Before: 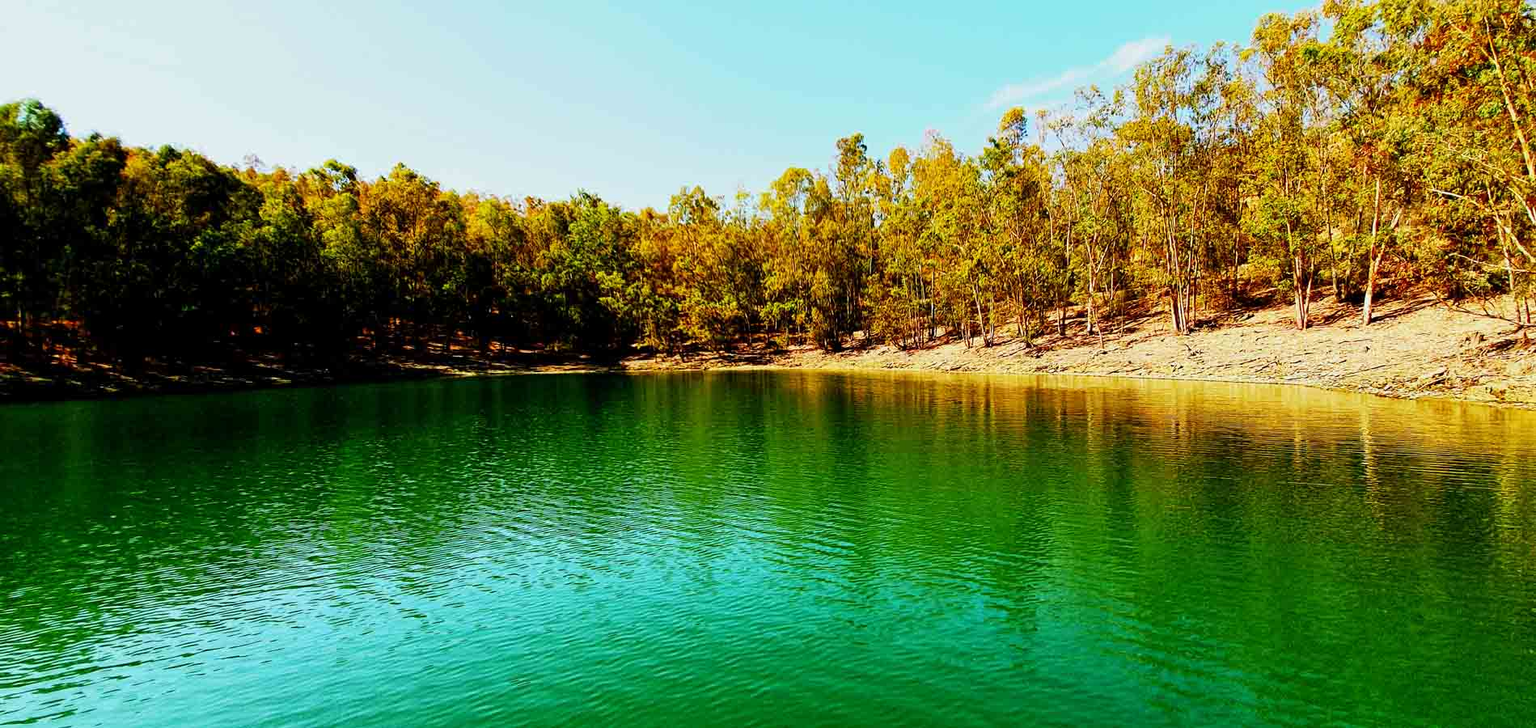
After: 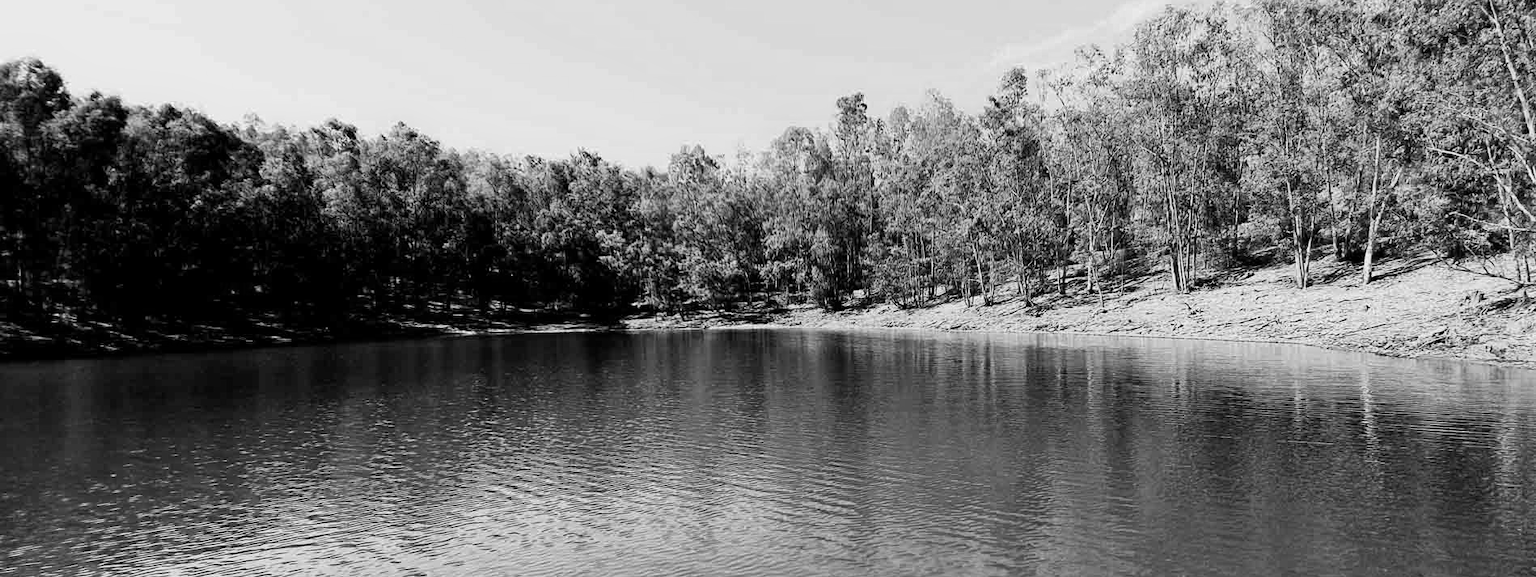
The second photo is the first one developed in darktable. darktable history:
monochrome: a -4.13, b 5.16, size 1
crop and rotate: top 5.667%, bottom 14.937%
